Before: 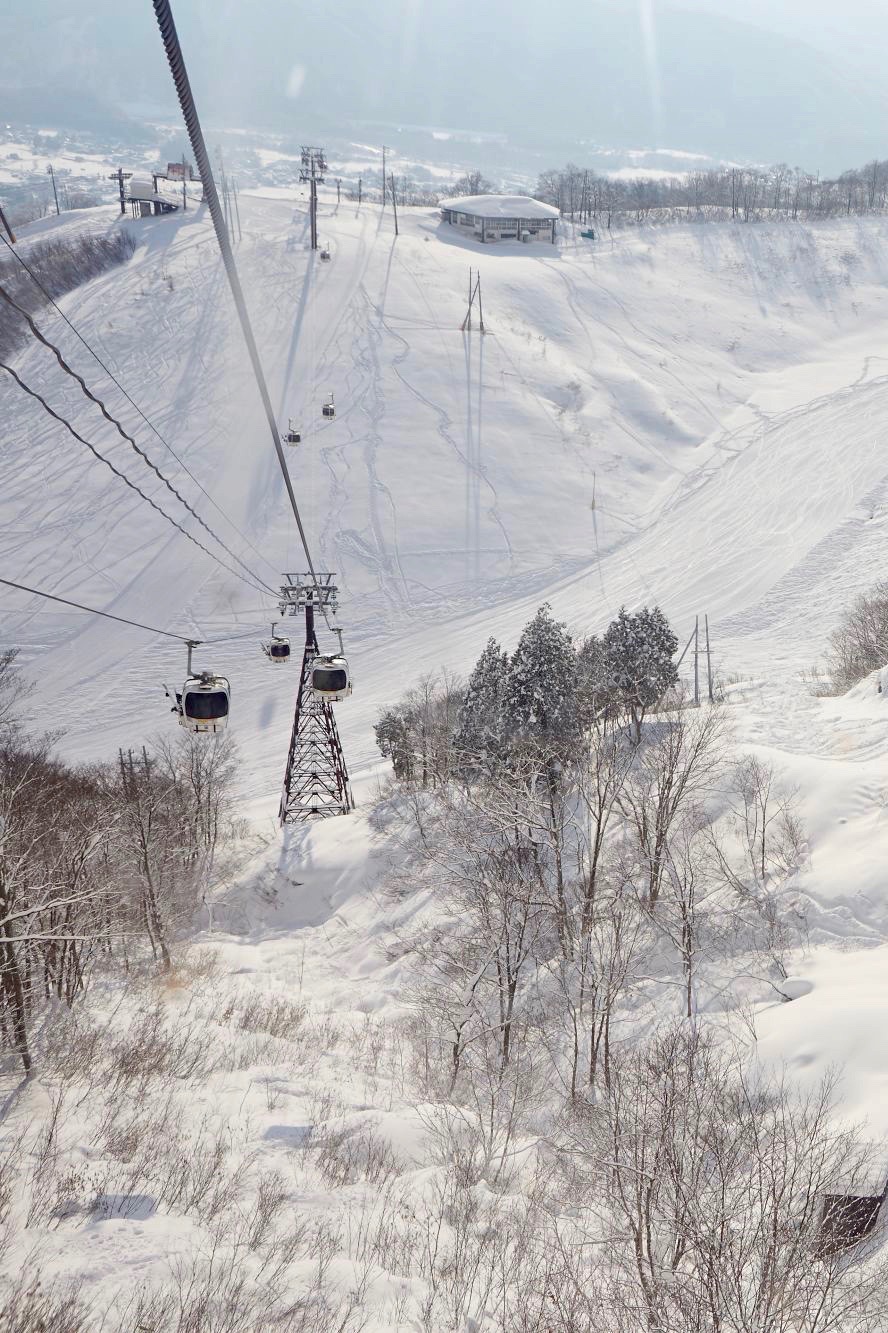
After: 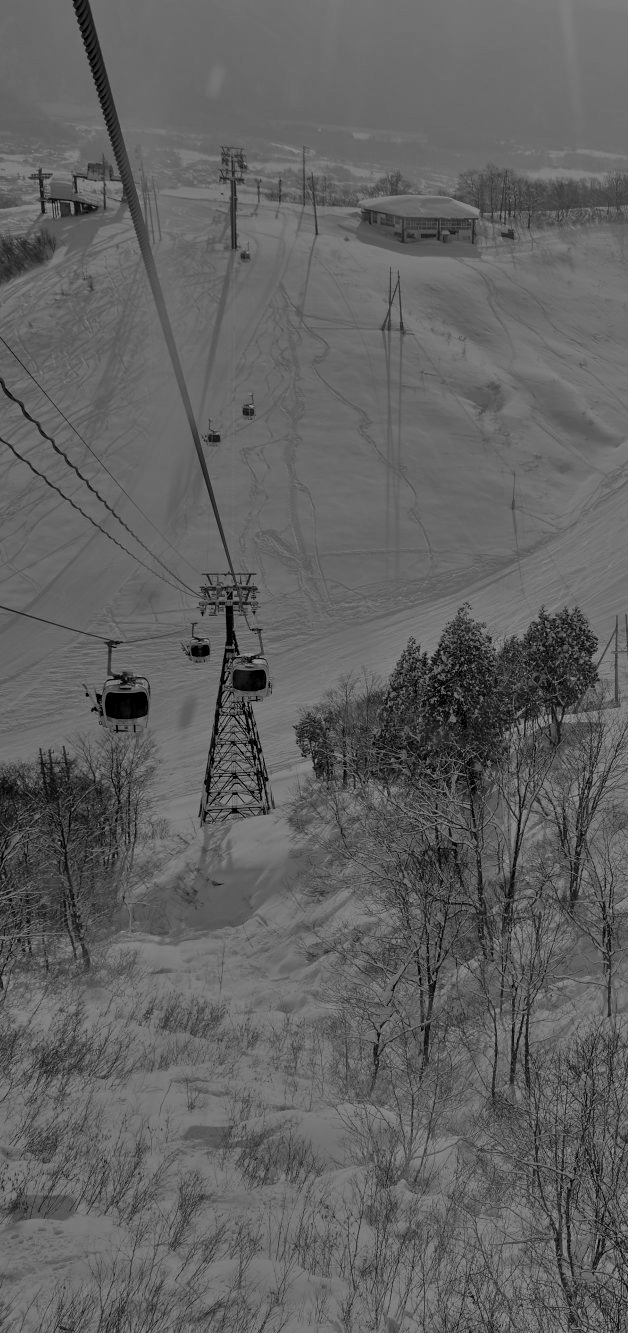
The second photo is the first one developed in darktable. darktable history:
tone equalizer: -8 EV -2 EV, -7 EV -2 EV, -6 EV -2 EV, -5 EV -2 EV, -4 EV -2 EV, -3 EV -2 EV, -2 EV -2 EV, -1 EV -1.63 EV, +0 EV -2 EV
color calibration: output gray [0.267, 0.423, 0.261, 0], illuminant same as pipeline (D50), adaptation none (bypass)
crop and rotate: left 9.061%, right 20.142%
local contrast: on, module defaults
